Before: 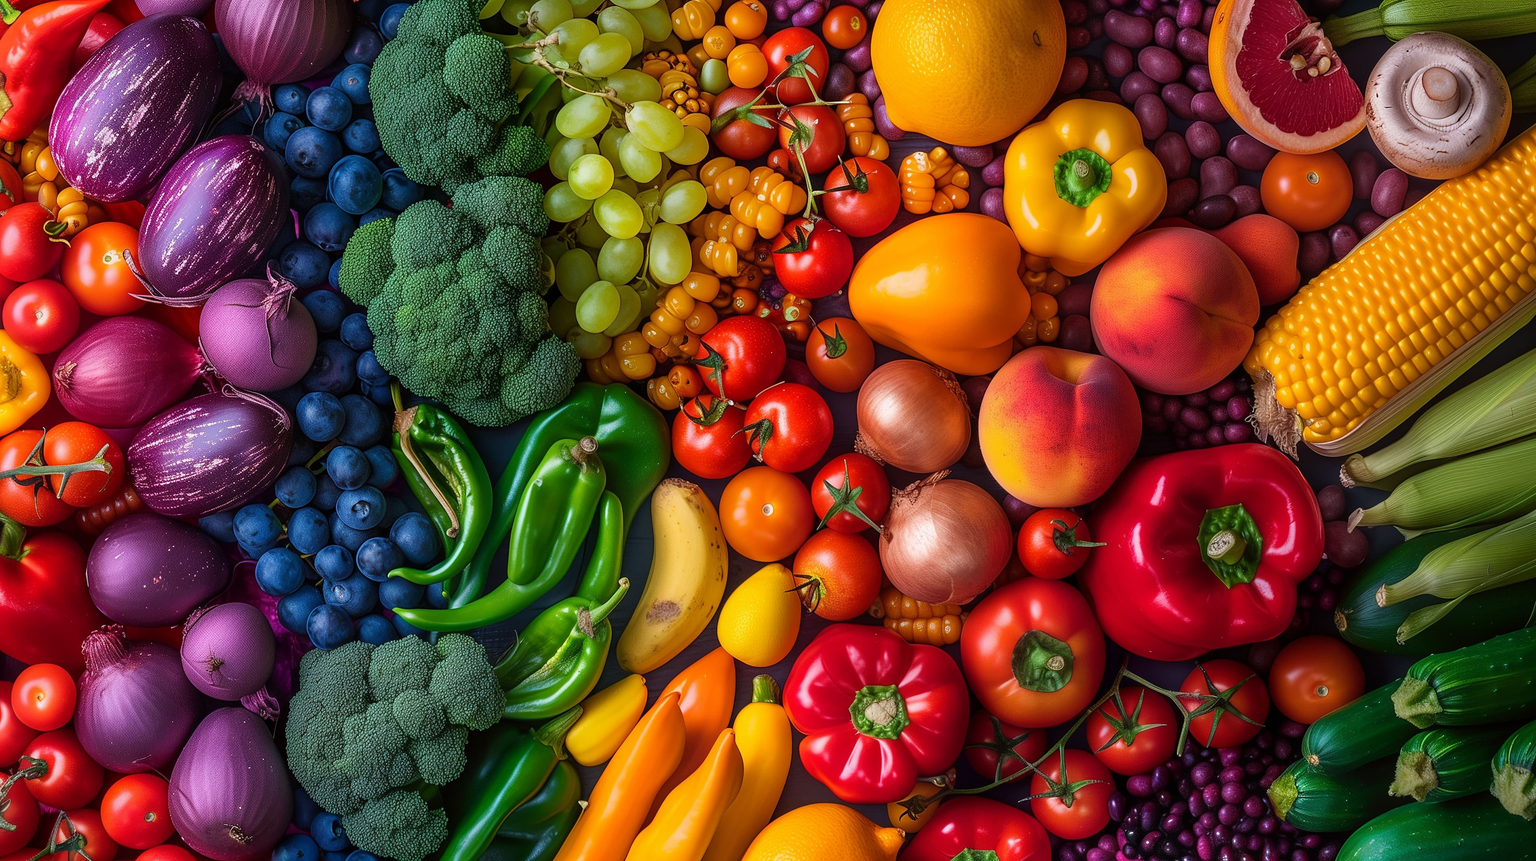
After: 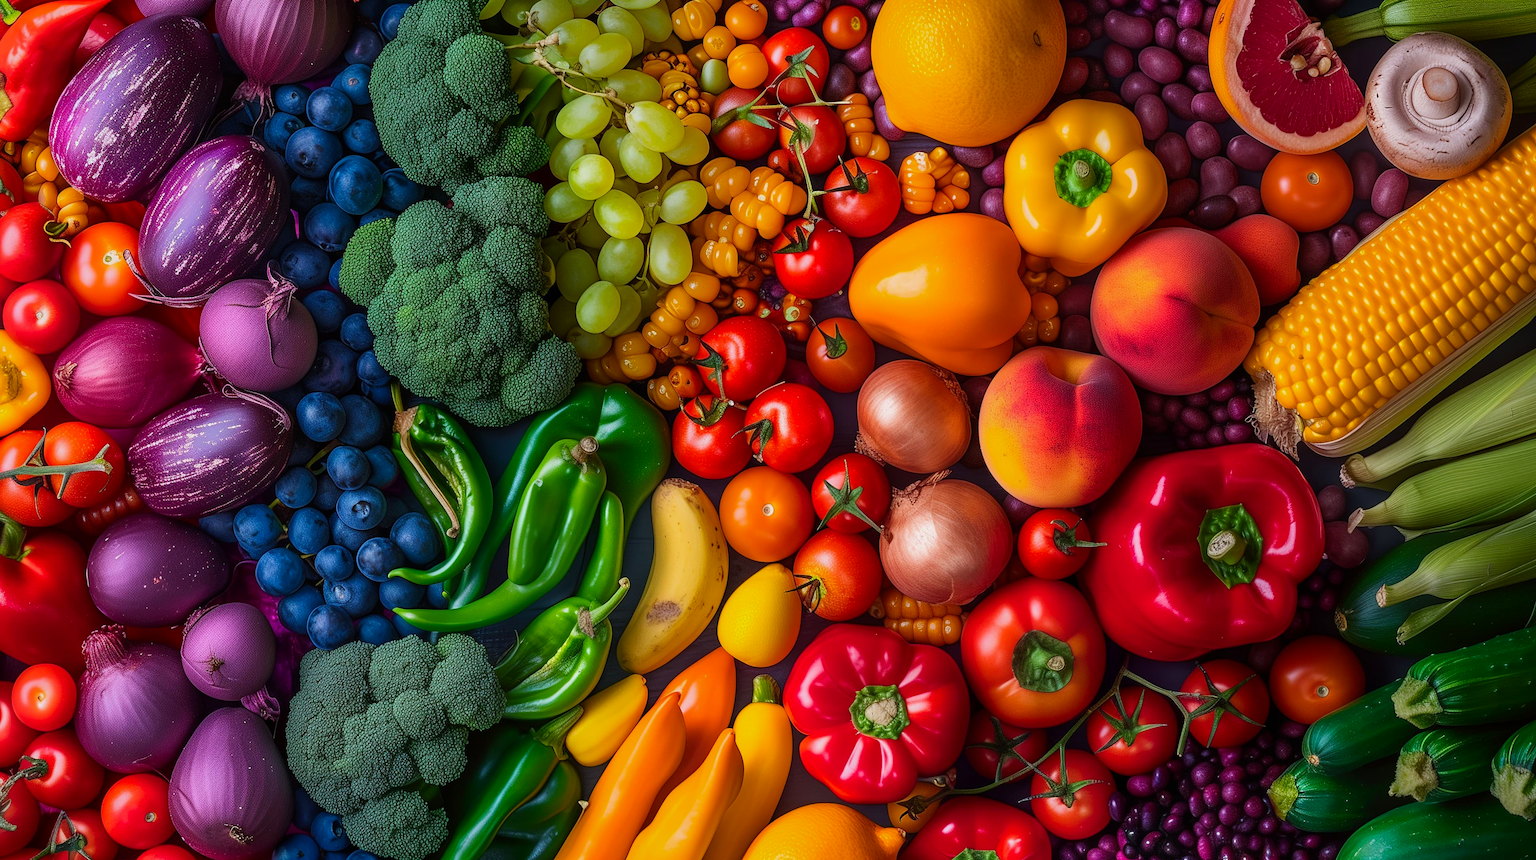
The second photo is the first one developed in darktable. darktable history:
shadows and highlights: shadows -20.13, white point adjustment -1.87, highlights -35.22
contrast brightness saturation: contrast 0.036, saturation 0.067
